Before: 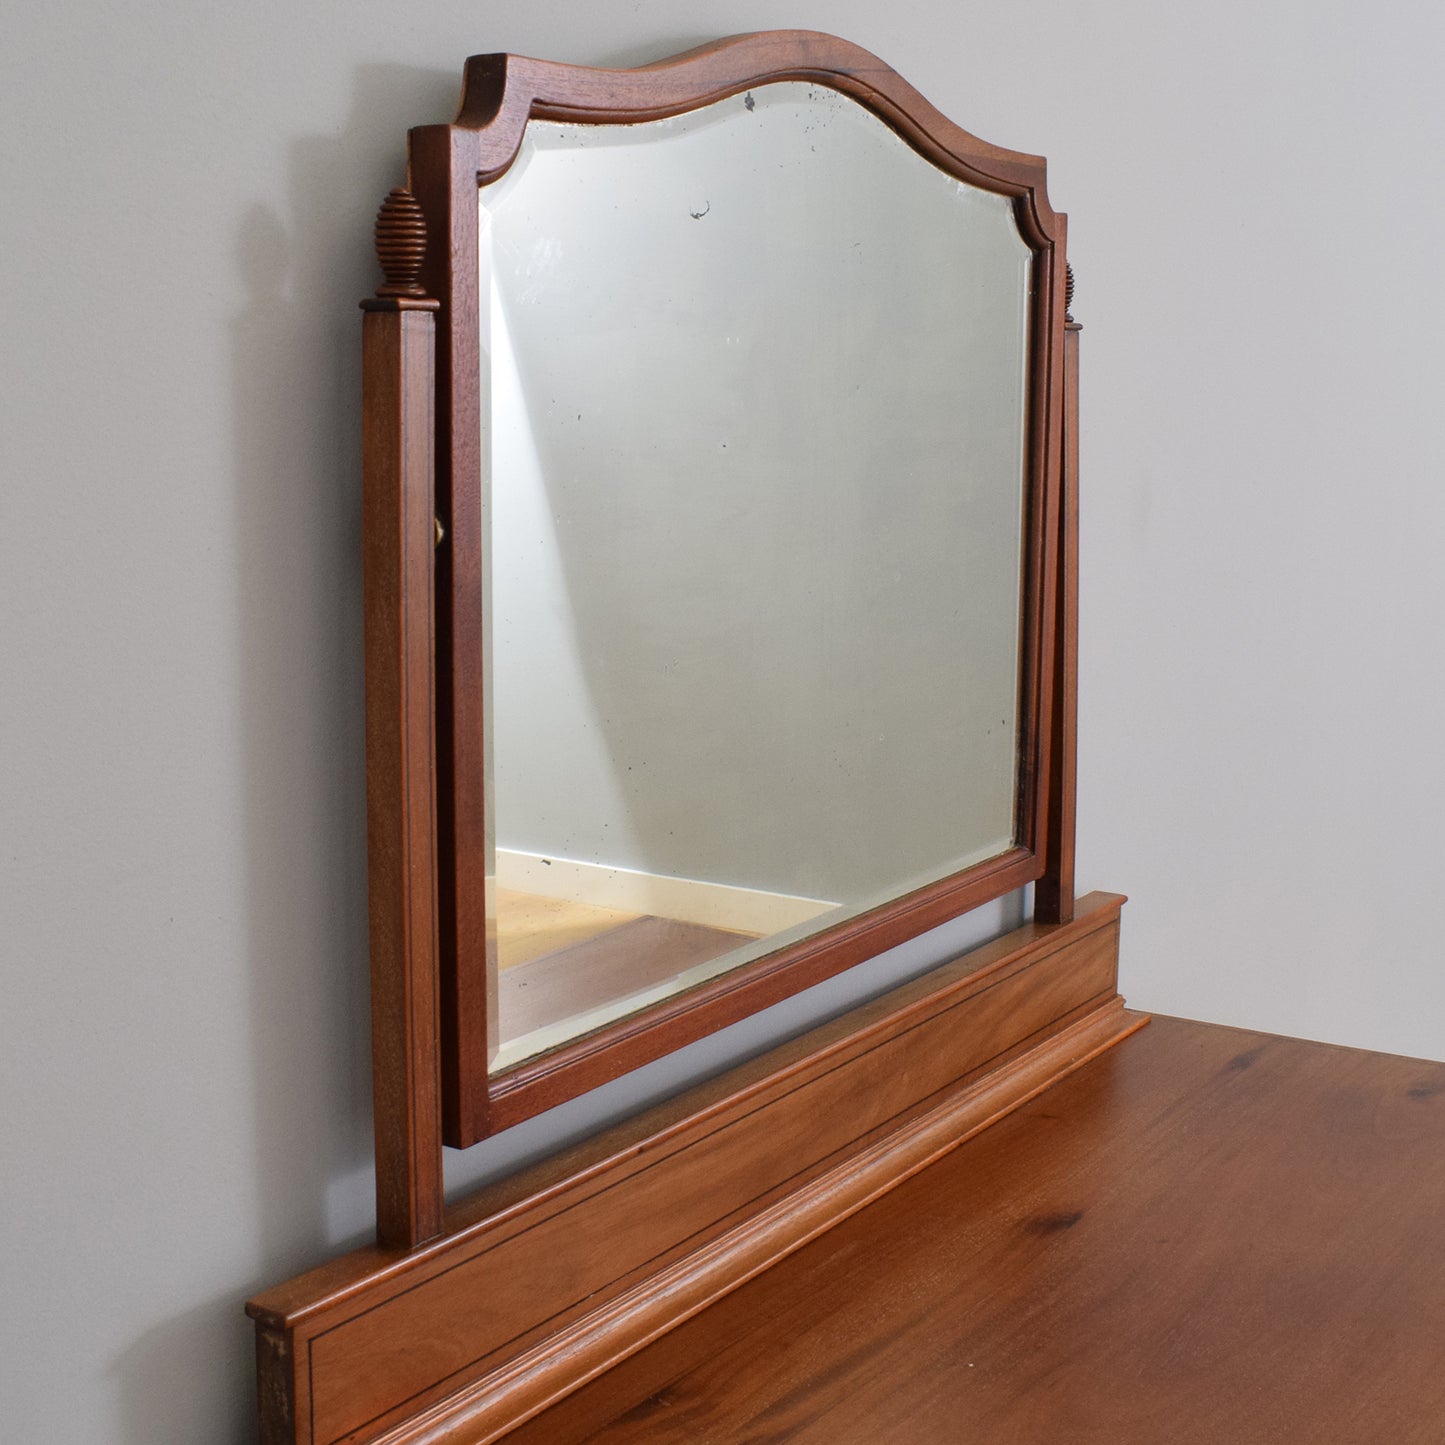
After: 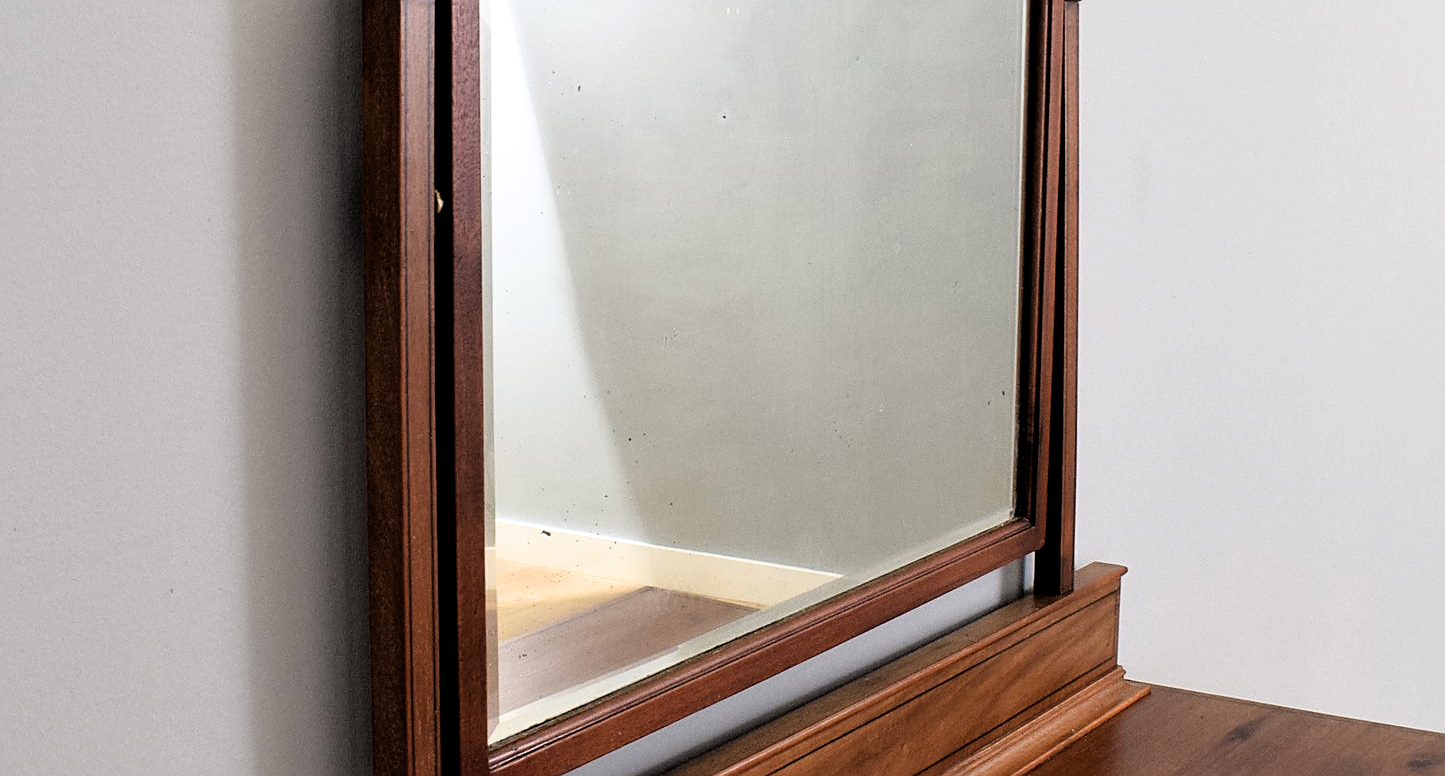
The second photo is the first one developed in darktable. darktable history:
crop and rotate: top 22.825%, bottom 23.457%
sharpen: on, module defaults
filmic rgb: black relative exposure -3.49 EV, white relative exposure 2.27 EV, threshold 3 EV, hardness 3.4, enable highlight reconstruction true
